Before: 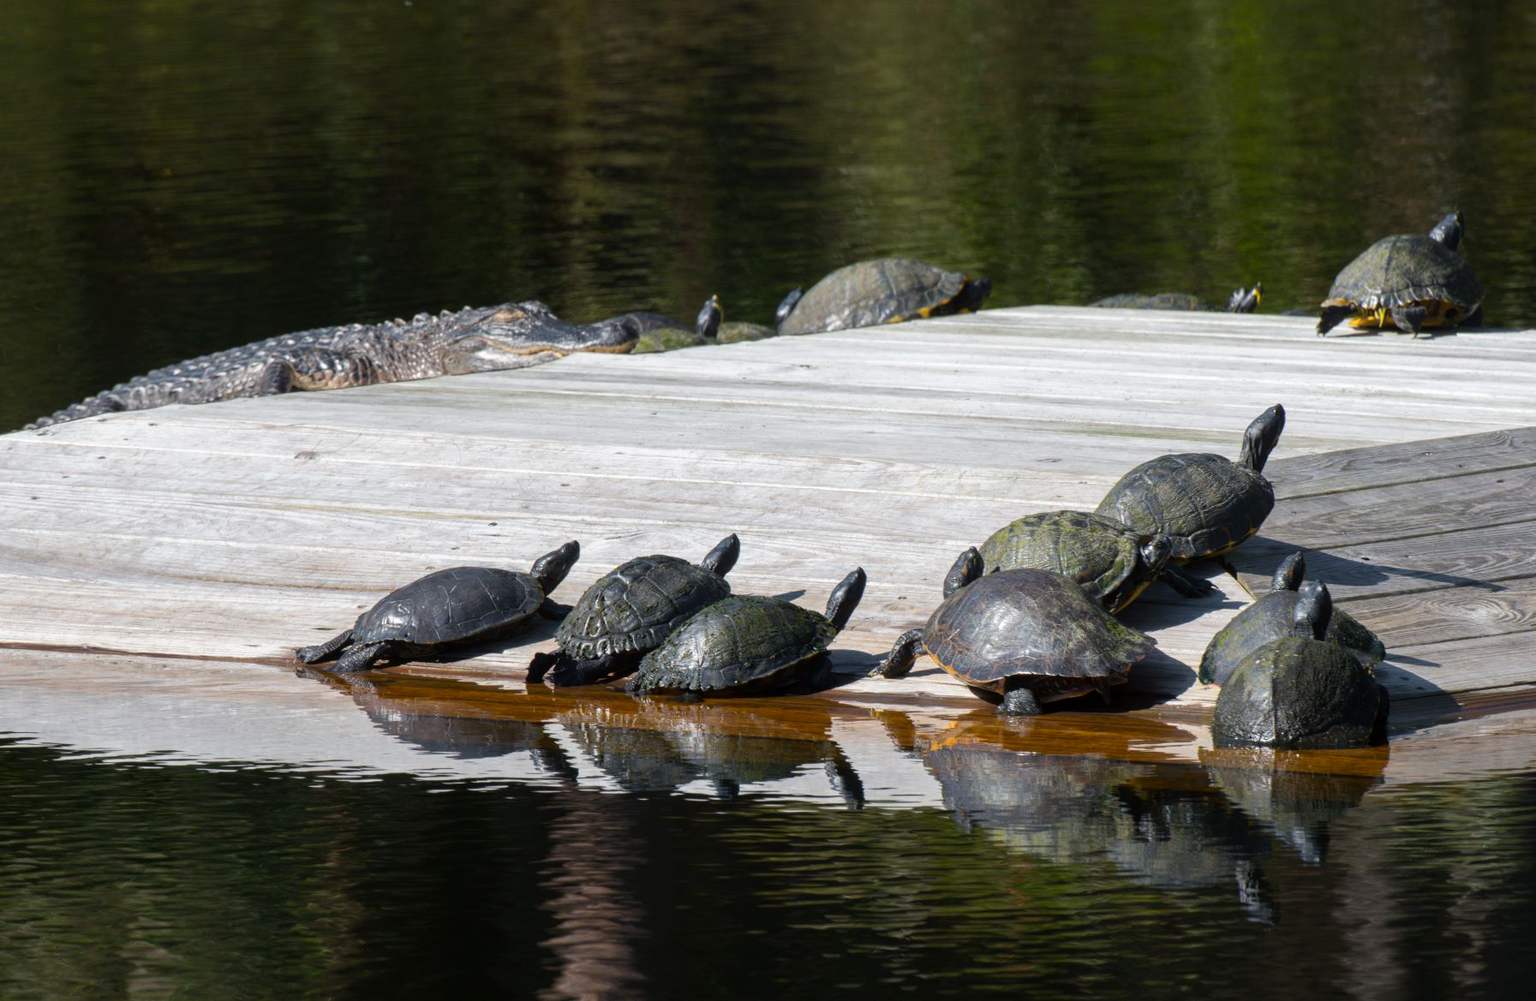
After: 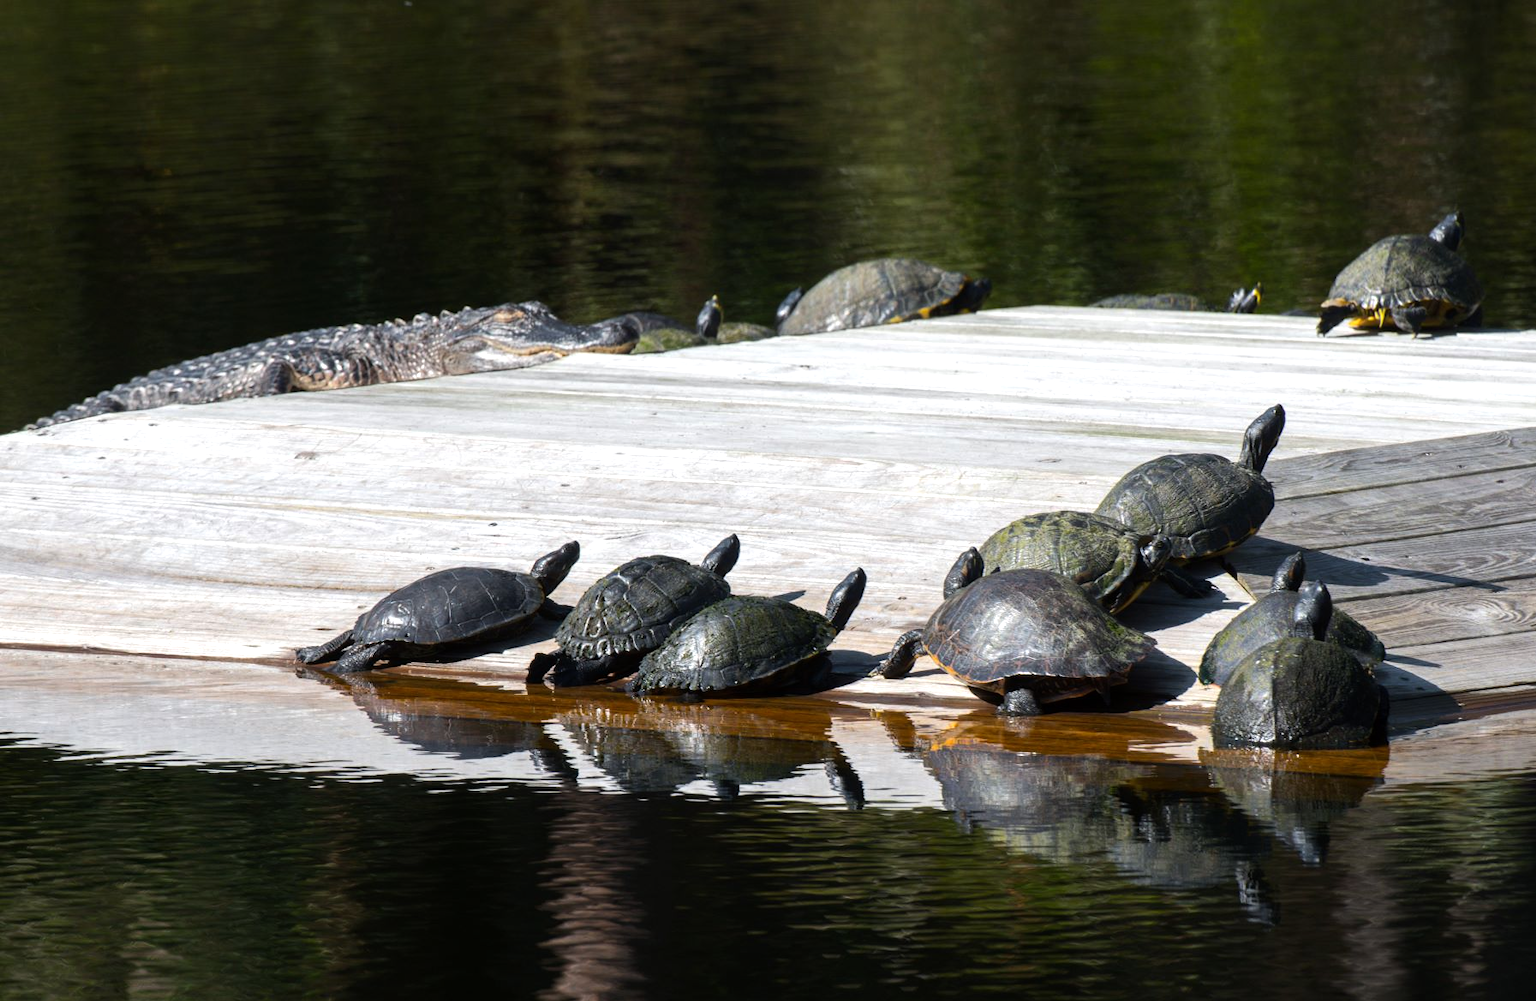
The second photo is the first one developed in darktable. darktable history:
tone equalizer: -8 EV -0.381 EV, -7 EV -0.357 EV, -6 EV -0.317 EV, -5 EV -0.191 EV, -3 EV 0.201 EV, -2 EV 0.344 EV, -1 EV 0.372 EV, +0 EV 0.41 EV, edges refinement/feathering 500, mask exposure compensation -1.57 EV, preserve details no
